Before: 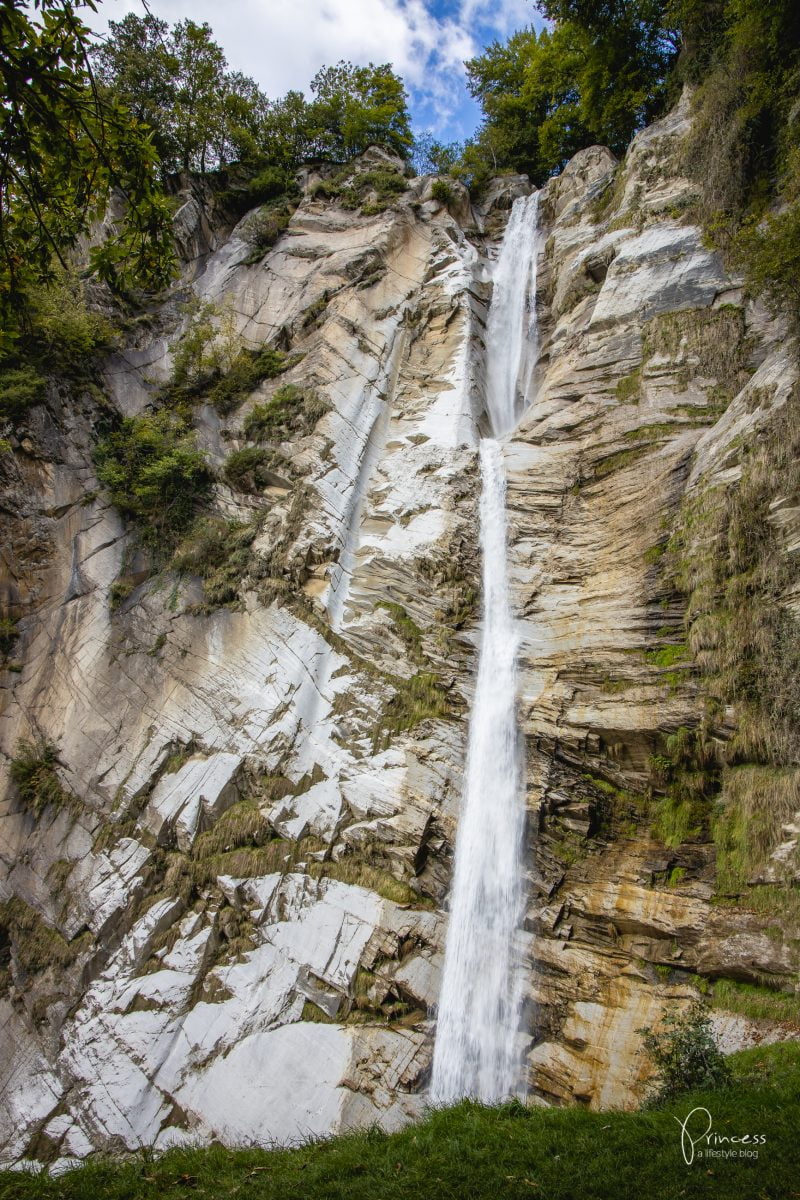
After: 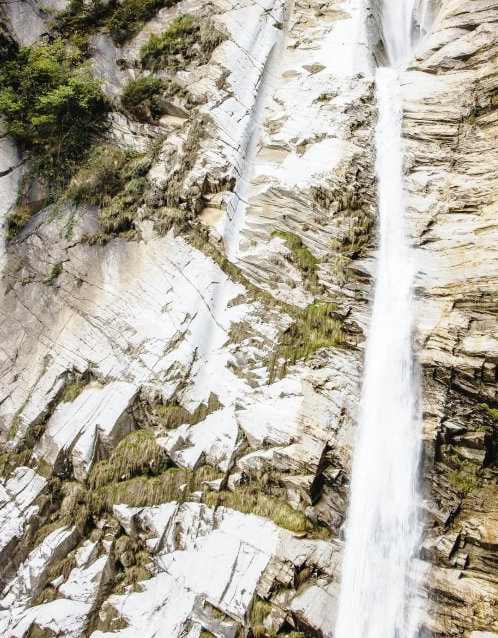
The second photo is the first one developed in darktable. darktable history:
base curve: curves: ch0 [(0, 0) (0.028, 0.03) (0.121, 0.232) (0.46, 0.748) (0.859, 0.968) (1, 1)], preserve colors none
crop: left 13.085%, top 30.919%, right 24.609%, bottom 15.847%
color correction: highlights b* -0.043, saturation 0.771
